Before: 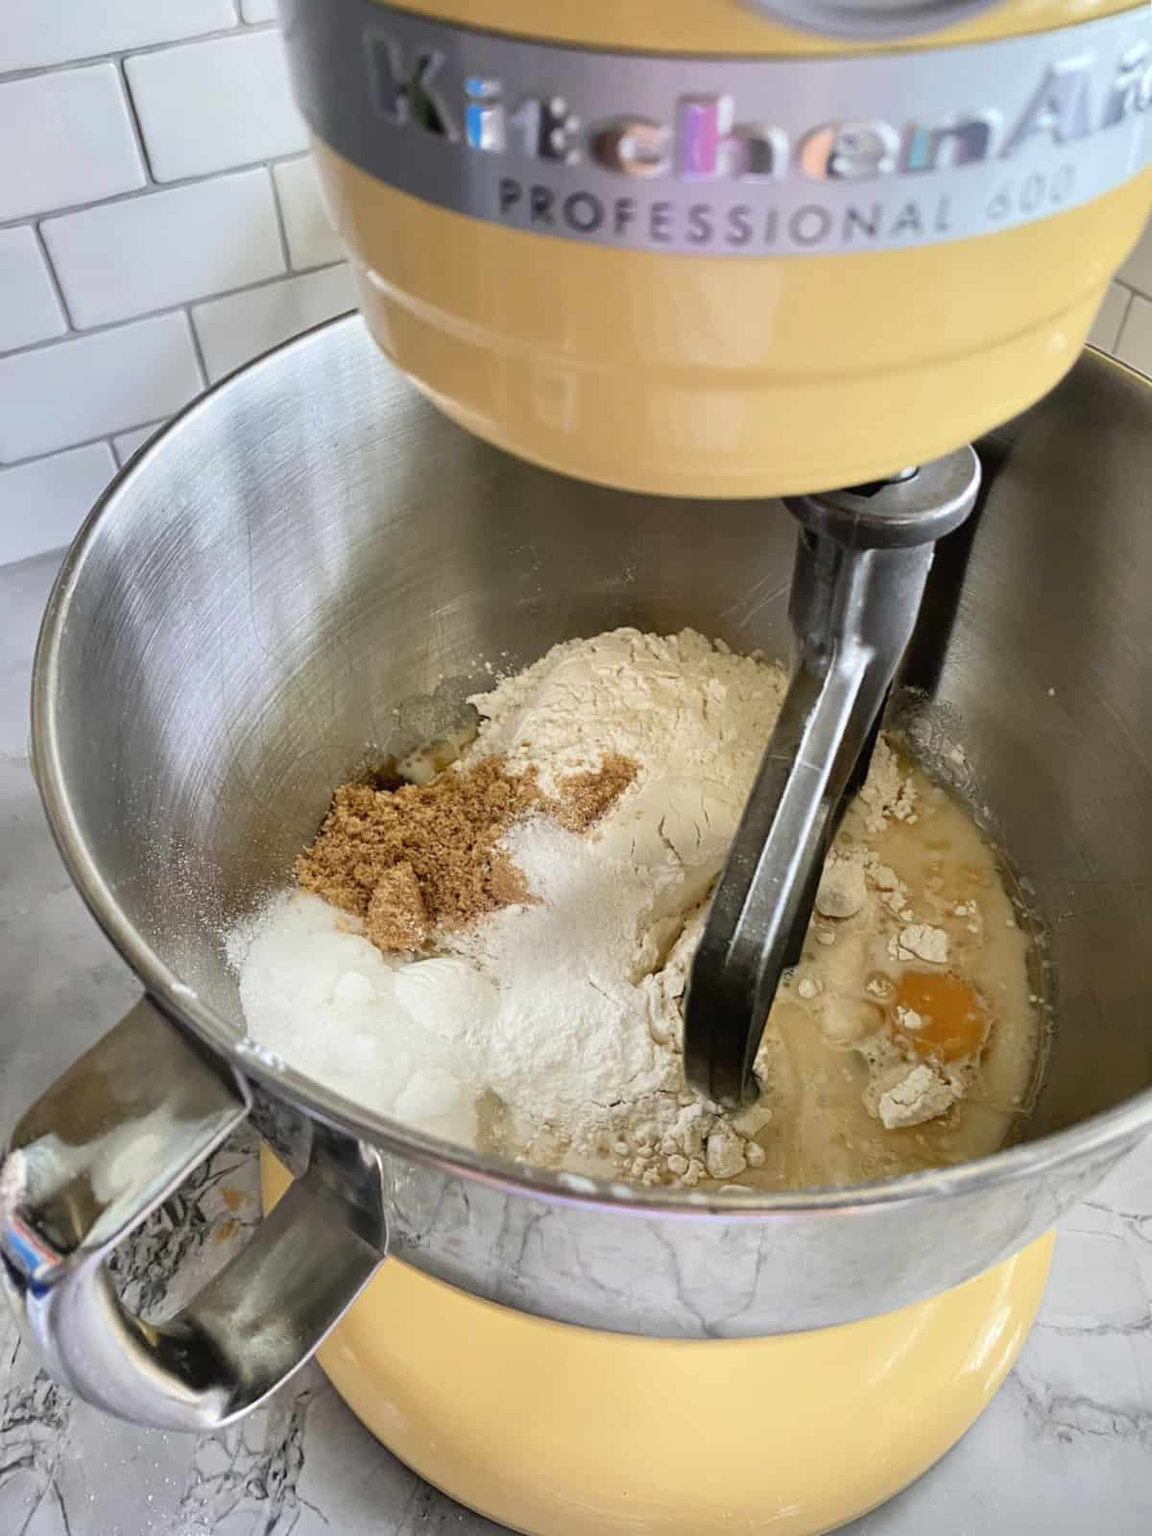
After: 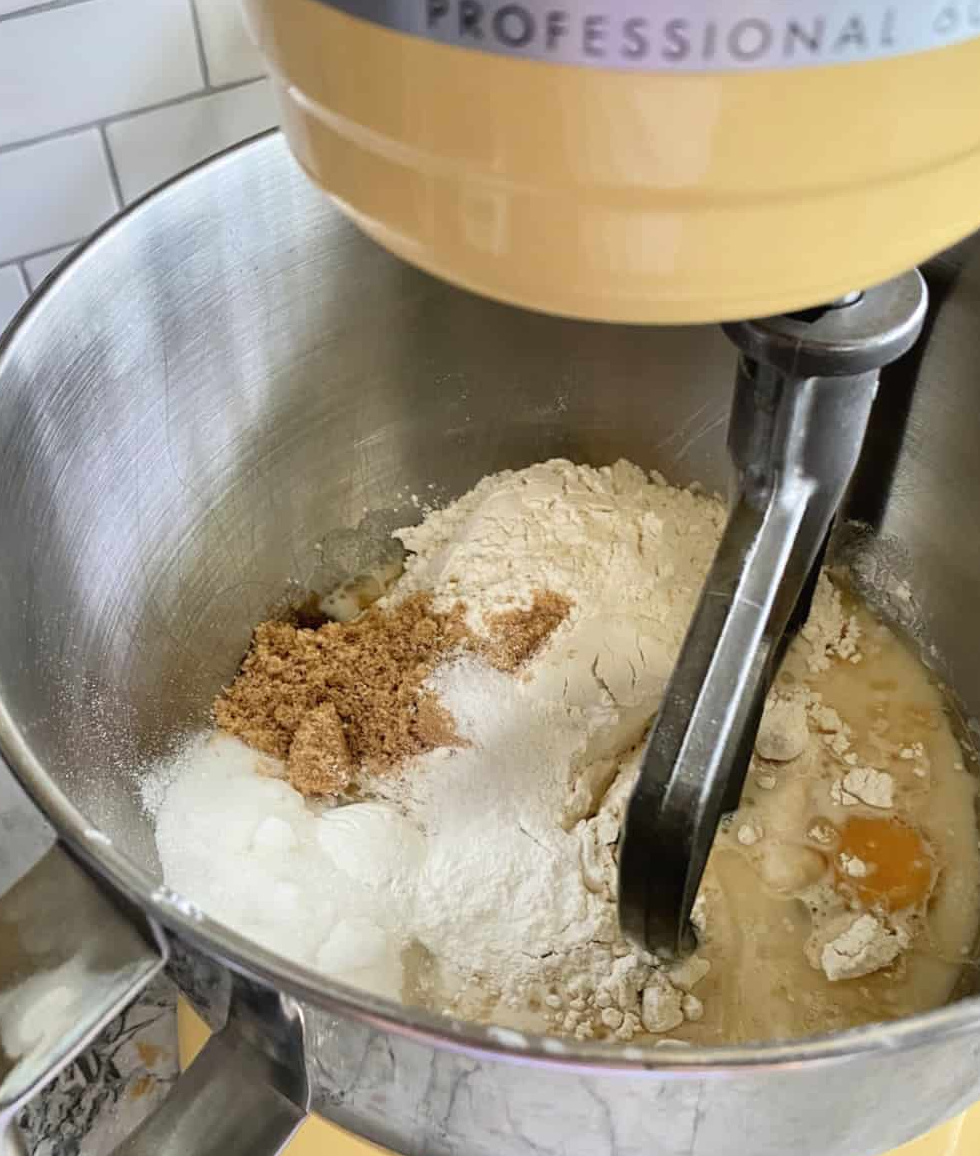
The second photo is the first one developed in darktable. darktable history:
crop: left 7.895%, top 12.245%, right 10.387%, bottom 15.444%
